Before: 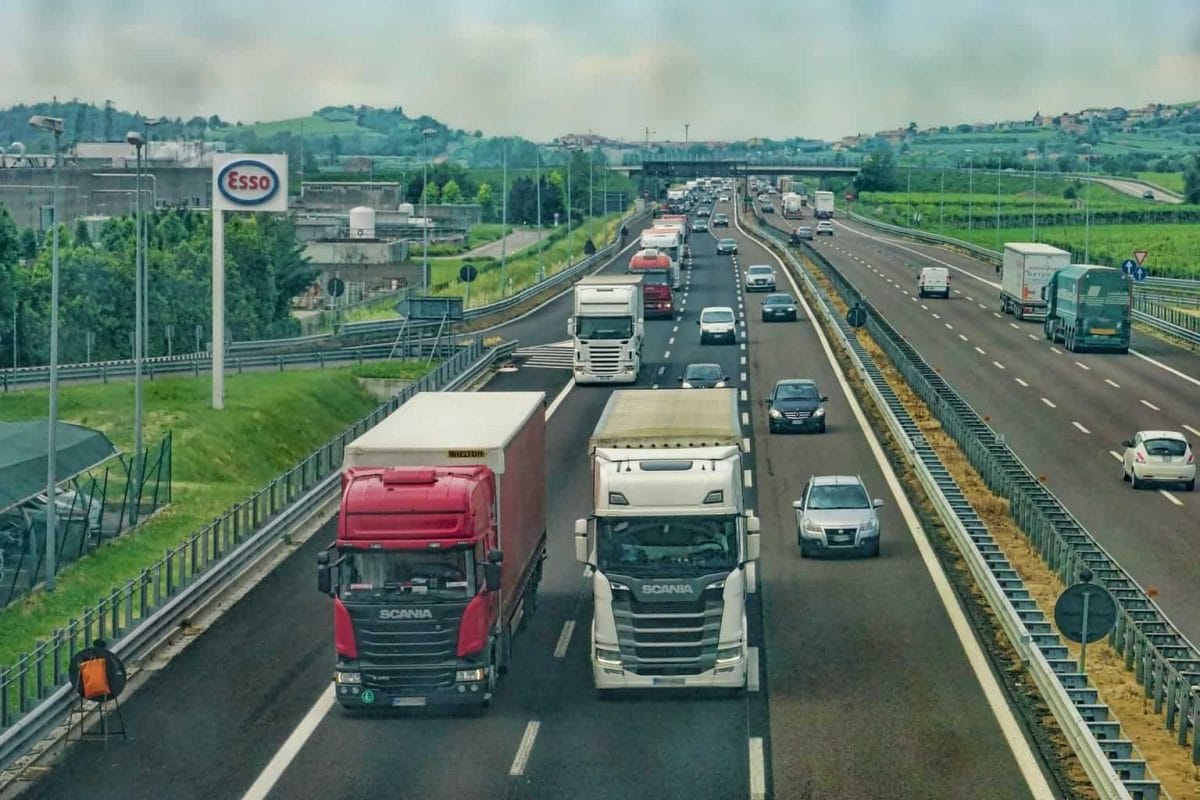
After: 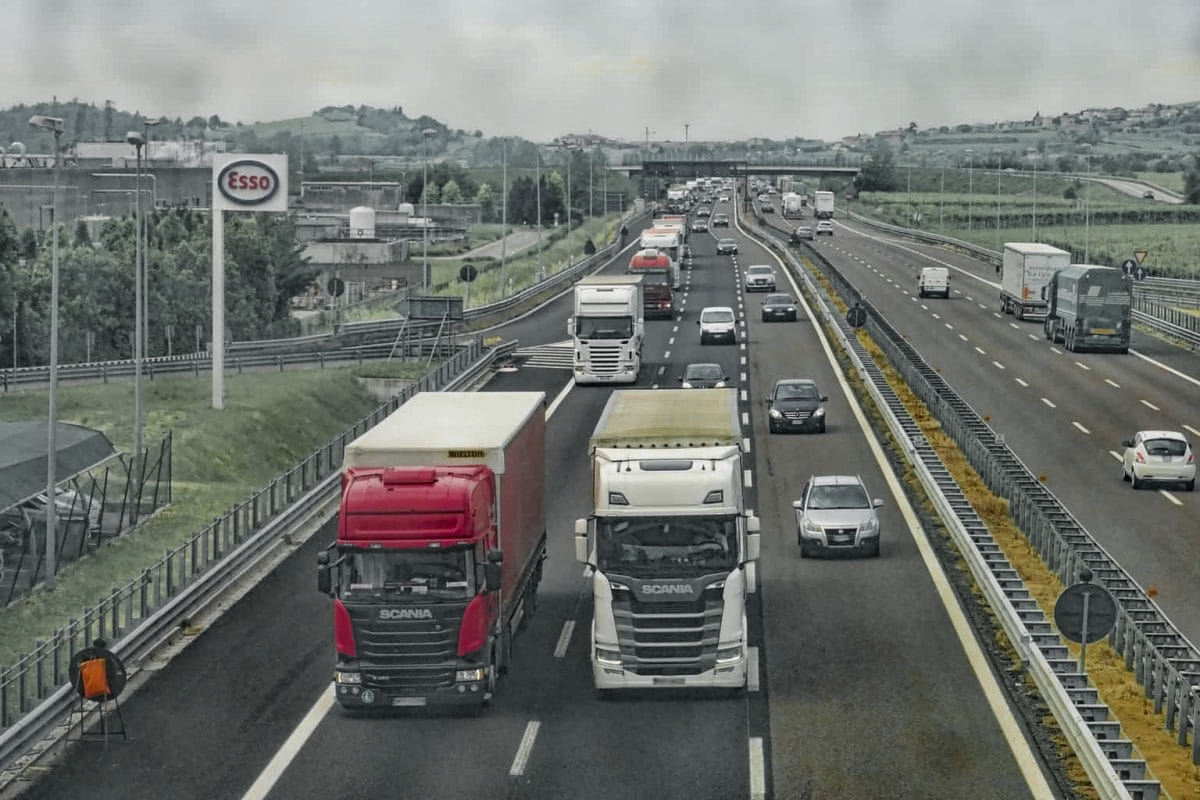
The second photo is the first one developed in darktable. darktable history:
contrast equalizer: octaves 7, y [[0.5 ×6], [0.5 ×6], [0.5, 0.5, 0.501, 0.545, 0.707, 0.863], [0 ×6], [0 ×6]], mix -0.365
color zones: curves: ch0 [(0.004, 0.388) (0.125, 0.392) (0.25, 0.404) (0.375, 0.5) (0.5, 0.5) (0.625, 0.5) (0.75, 0.5) (0.875, 0.5)]; ch1 [(0, 0.5) (0.125, 0.5) (0.25, 0.5) (0.375, 0.124) (0.524, 0.124) (0.645, 0.128) (0.789, 0.132) (0.914, 0.096) (0.998, 0.068)]
